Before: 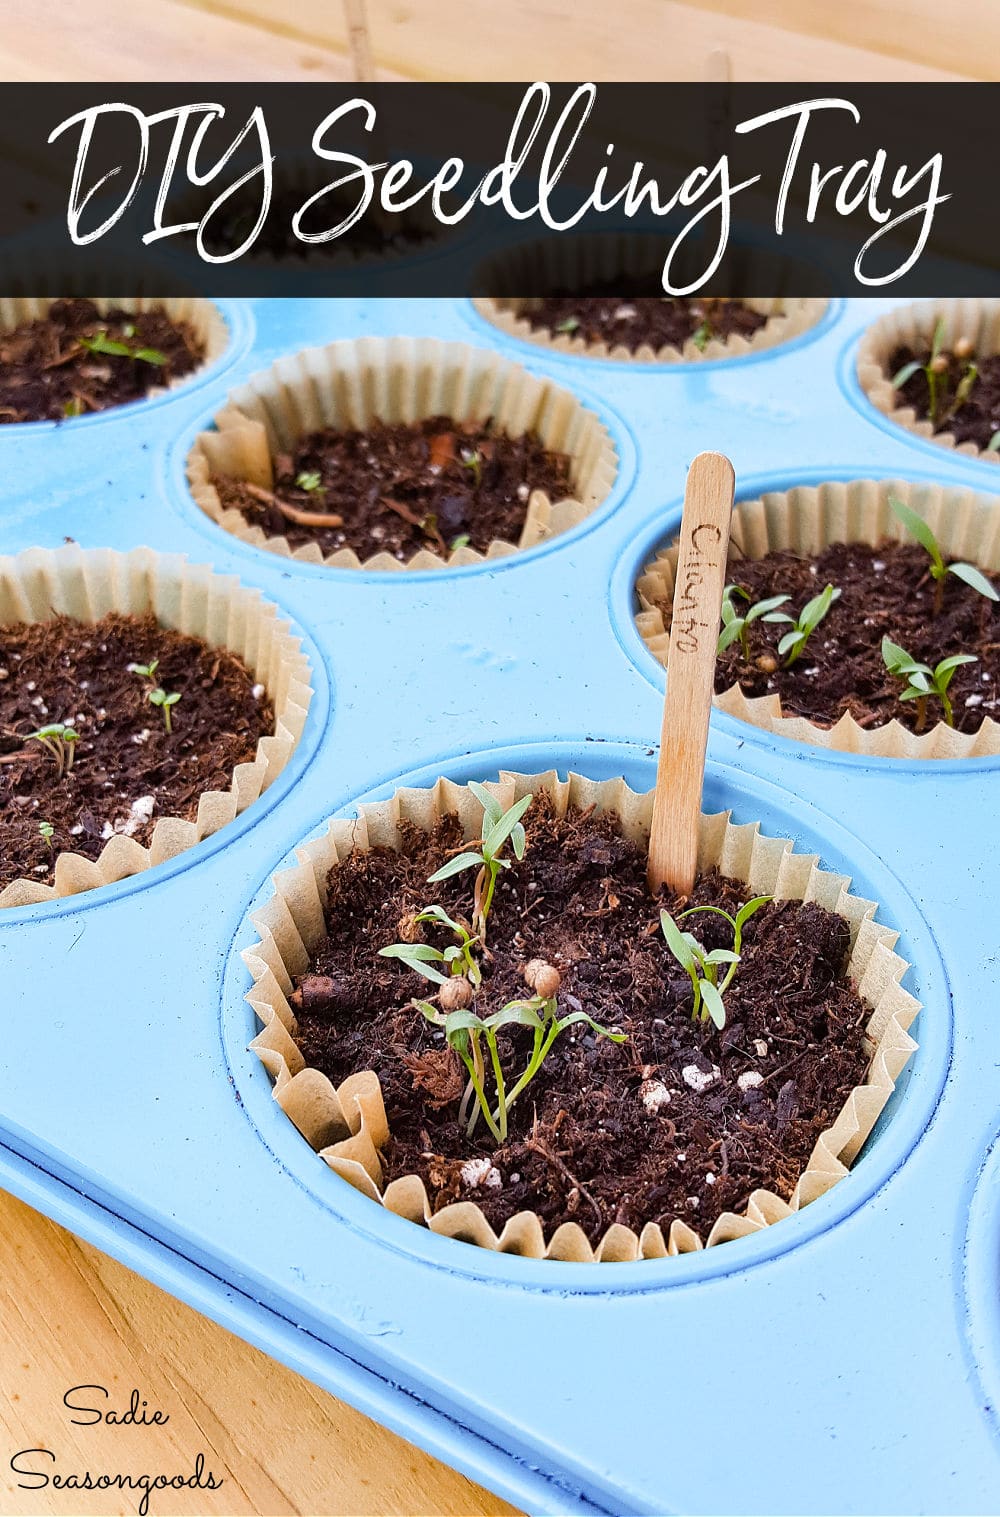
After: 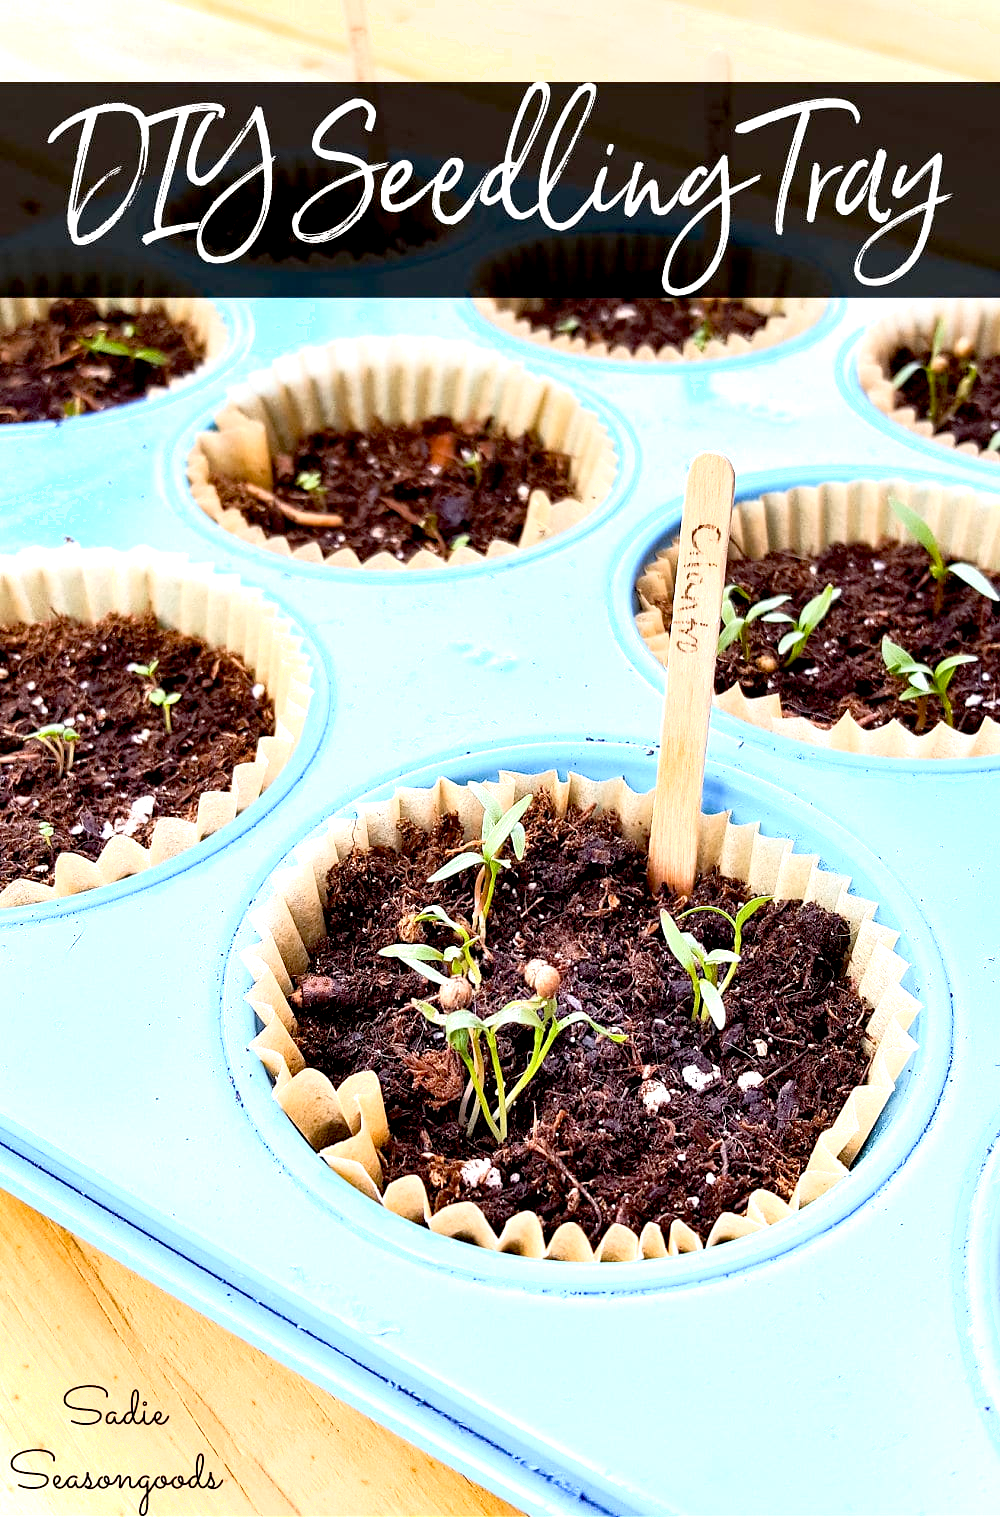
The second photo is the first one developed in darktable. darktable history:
shadows and highlights: shadows 0, highlights 40
exposure: black level correction 0.012, exposure 0.7 EV, compensate exposure bias true, compensate highlight preservation false
